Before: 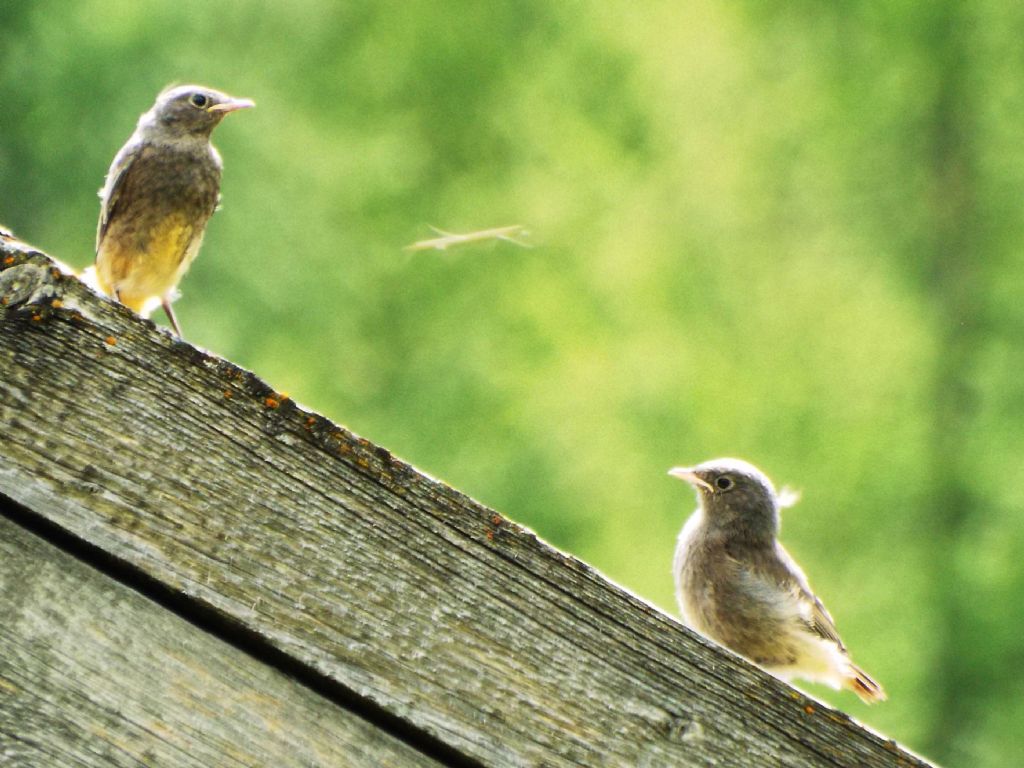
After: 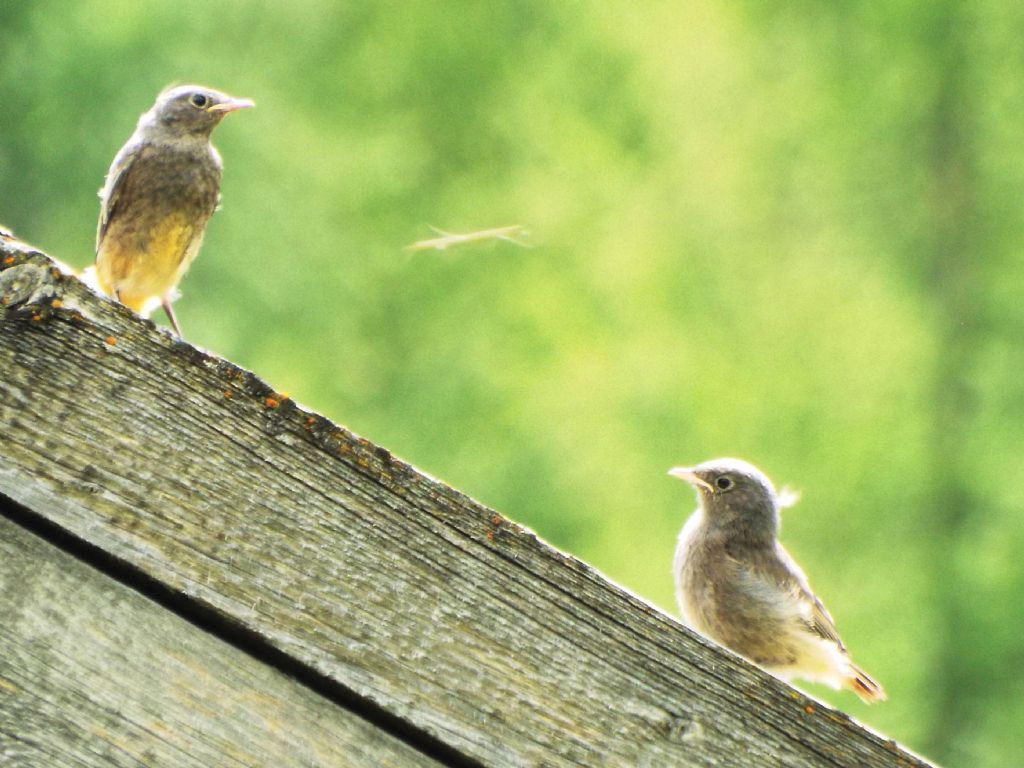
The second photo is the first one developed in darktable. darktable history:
contrast brightness saturation: brightness 0.129
